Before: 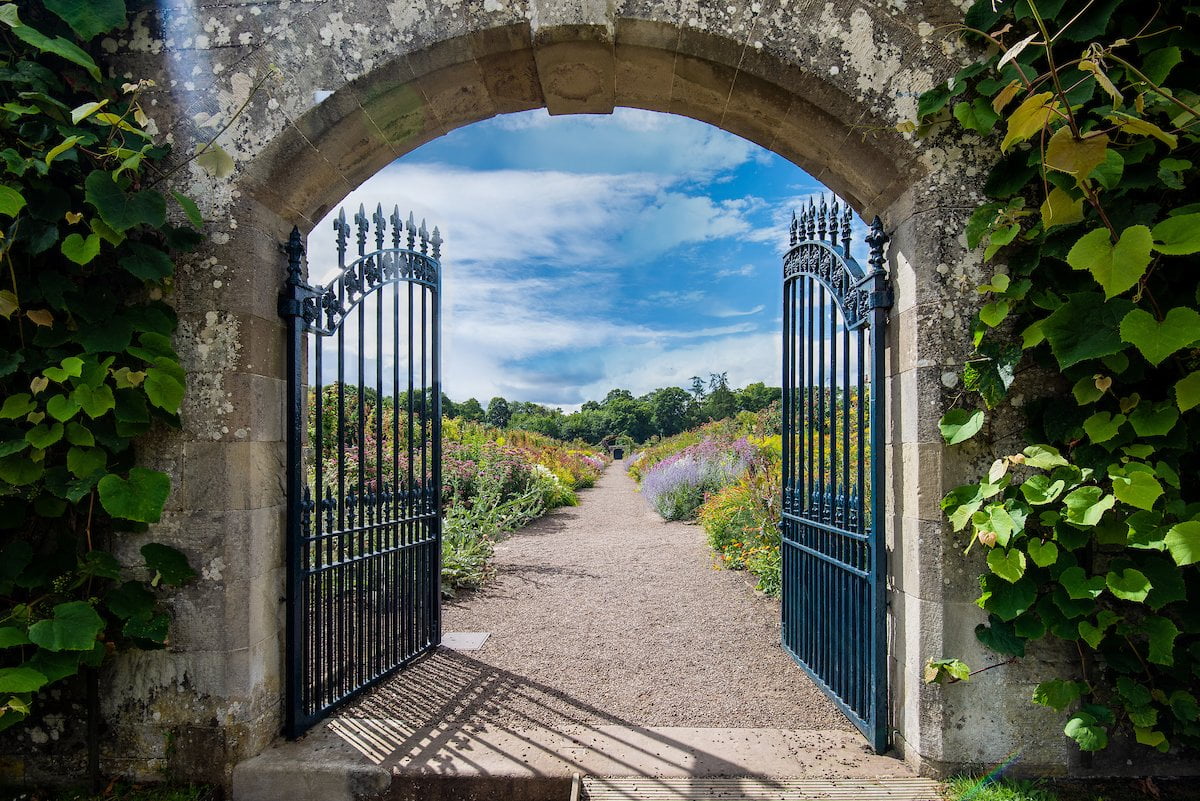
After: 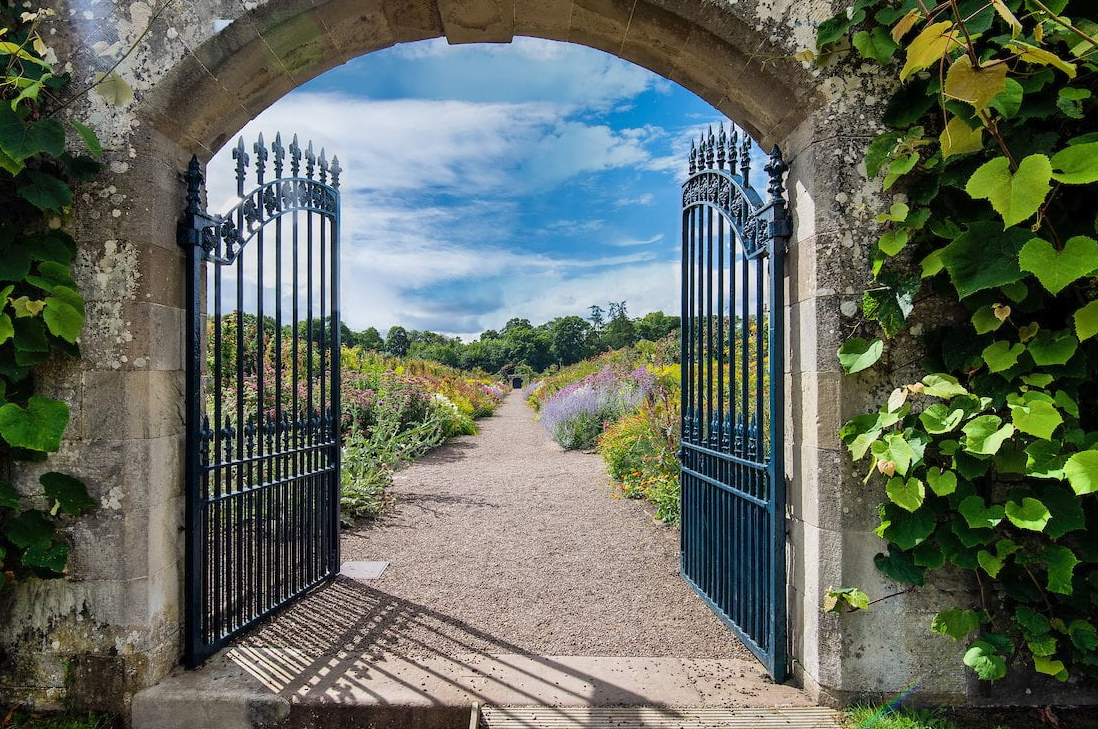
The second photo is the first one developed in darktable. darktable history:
crop and rotate: left 8.468%, top 8.953%
shadows and highlights: soften with gaussian
